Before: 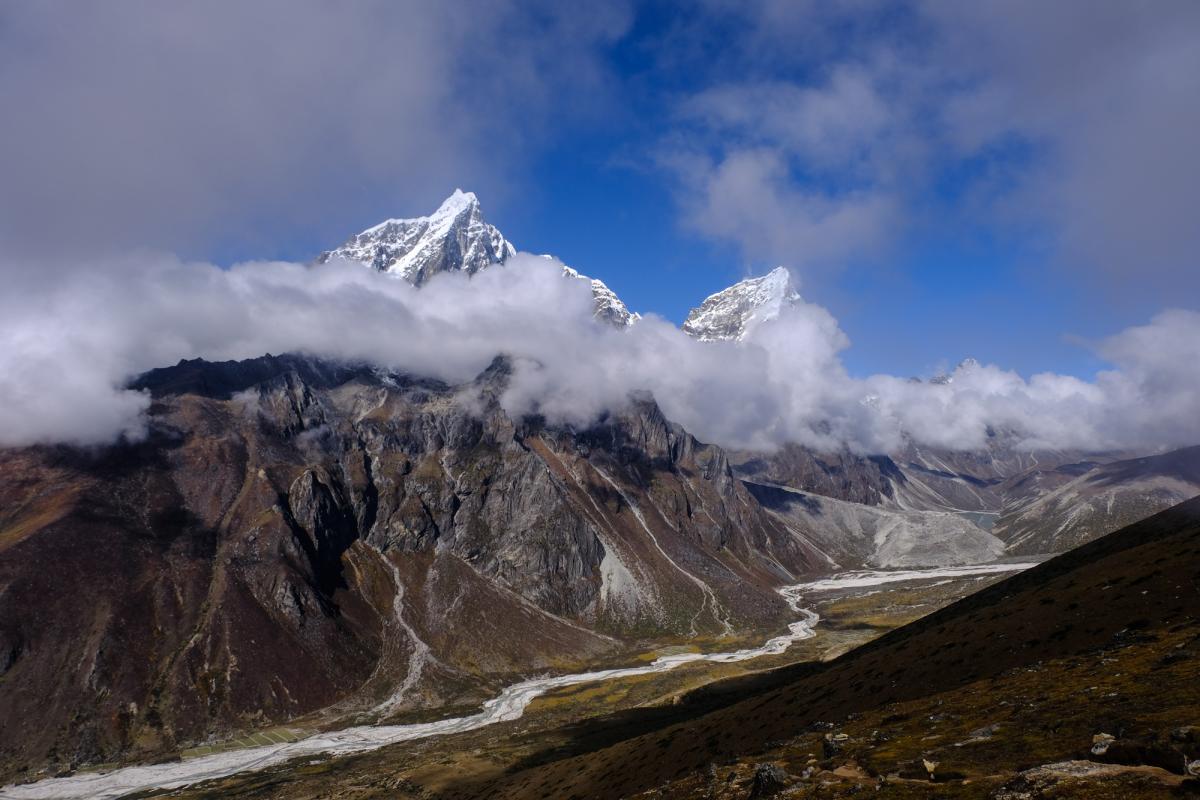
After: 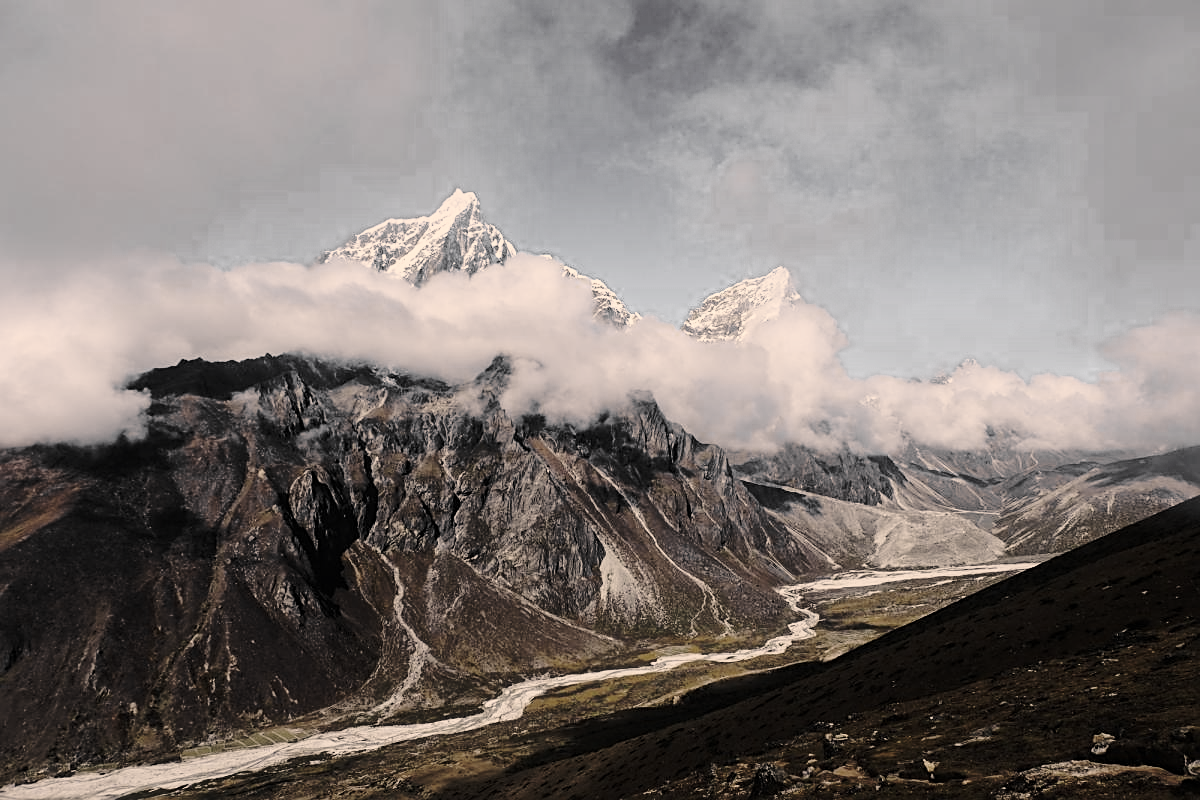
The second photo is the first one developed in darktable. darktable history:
color zones: curves: ch0 [(0, 0.613) (0.01, 0.613) (0.245, 0.448) (0.498, 0.529) (0.642, 0.665) (0.879, 0.777) (0.99, 0.613)]; ch1 [(0, 0.035) (0.121, 0.189) (0.259, 0.197) (0.415, 0.061) (0.589, 0.022) (0.732, 0.022) (0.857, 0.026) (0.991, 0.053)]
color correction: highlights a* 14.81, highlights b* 31.25
exposure: exposure -0.366 EV, compensate exposure bias true, compensate highlight preservation false
base curve: curves: ch0 [(0, 0) (0.032, 0.037) (0.105, 0.228) (0.435, 0.76) (0.856, 0.983) (1, 1)], preserve colors none
sharpen: on, module defaults
